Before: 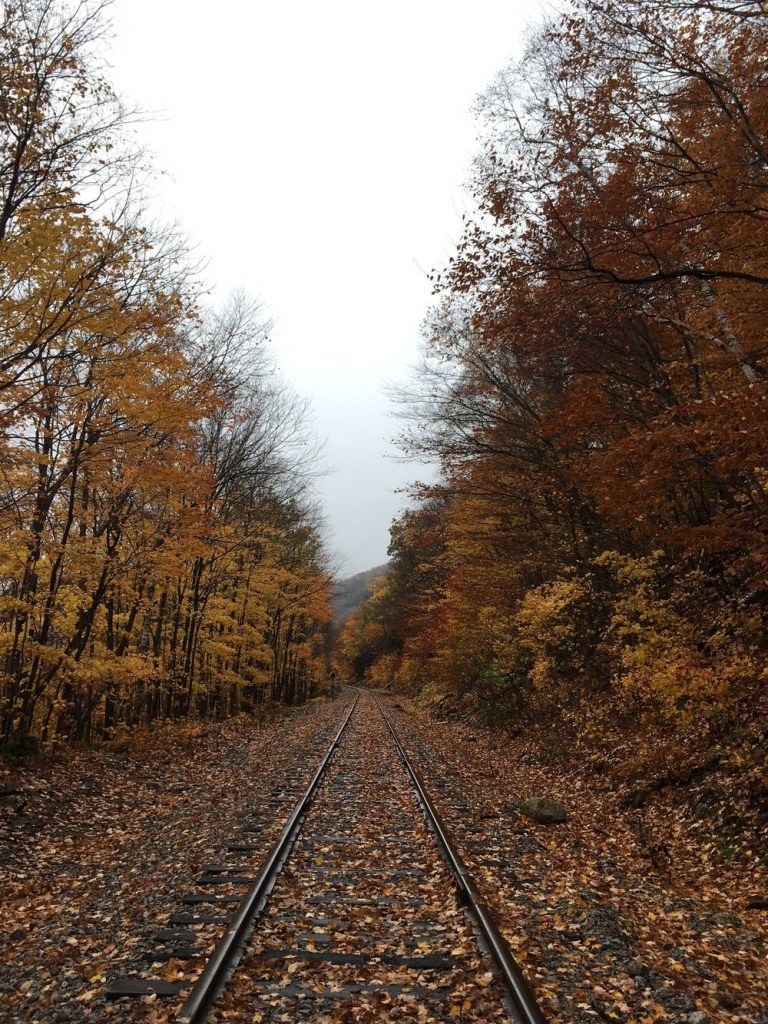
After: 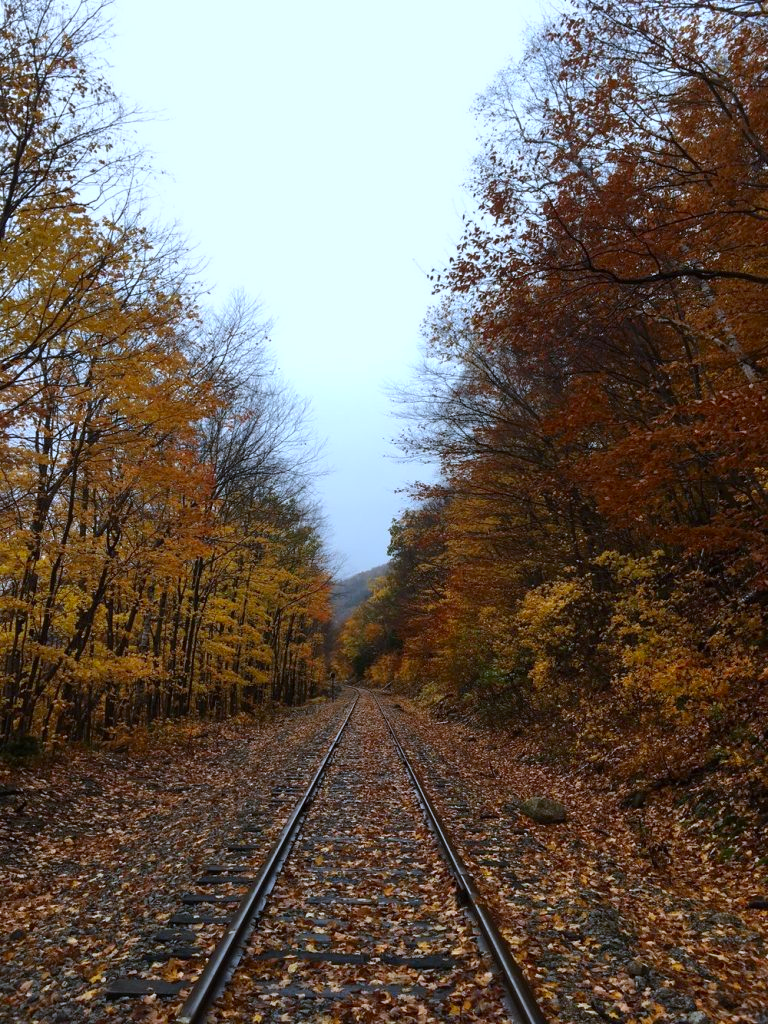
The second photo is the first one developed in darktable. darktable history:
color correction: saturation 1.34
white balance: red 0.926, green 1.003, blue 1.133
